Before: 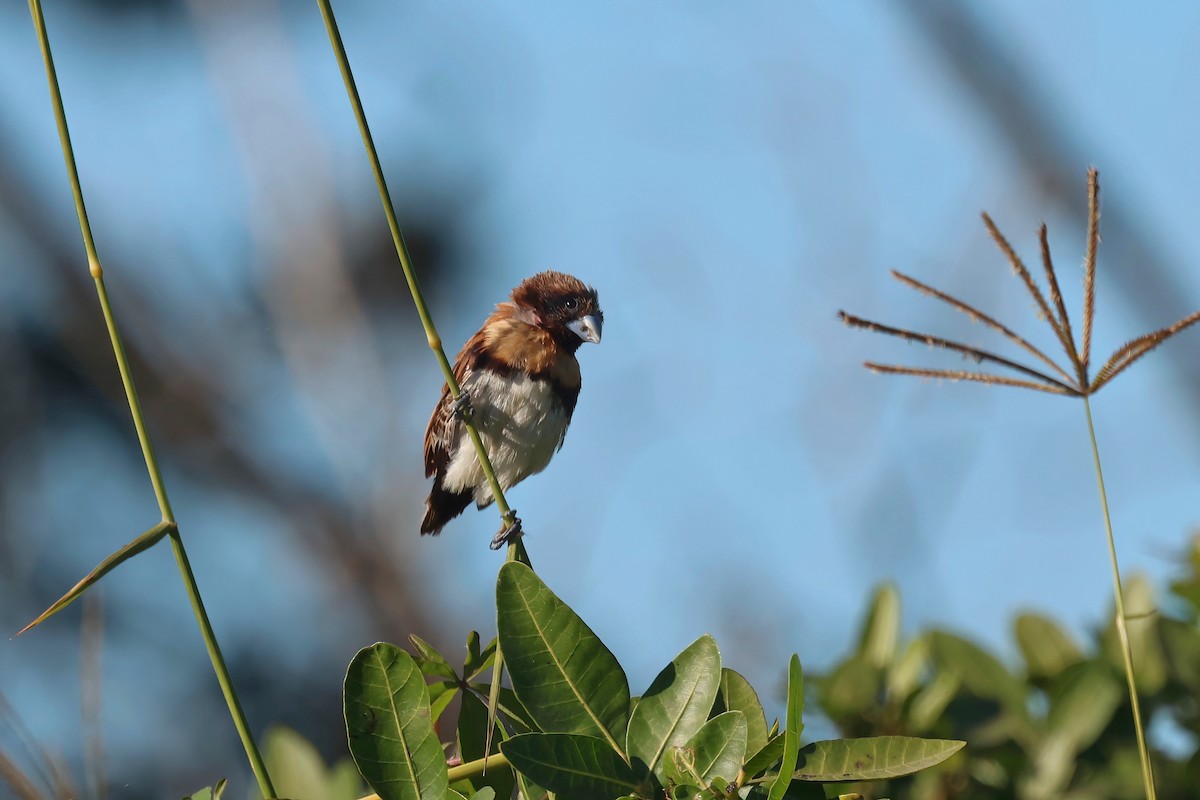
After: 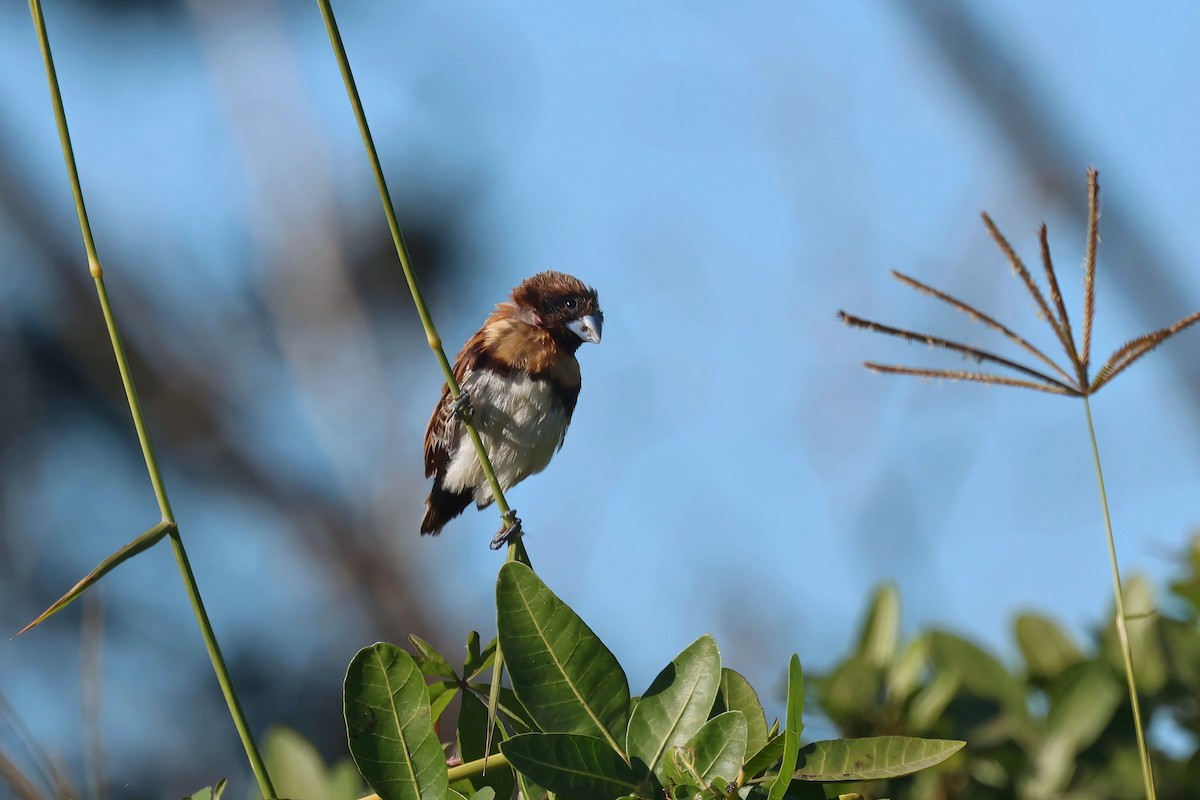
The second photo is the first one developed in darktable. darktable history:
contrast brightness saturation: contrast 0.07
white balance: red 0.976, blue 1.04
